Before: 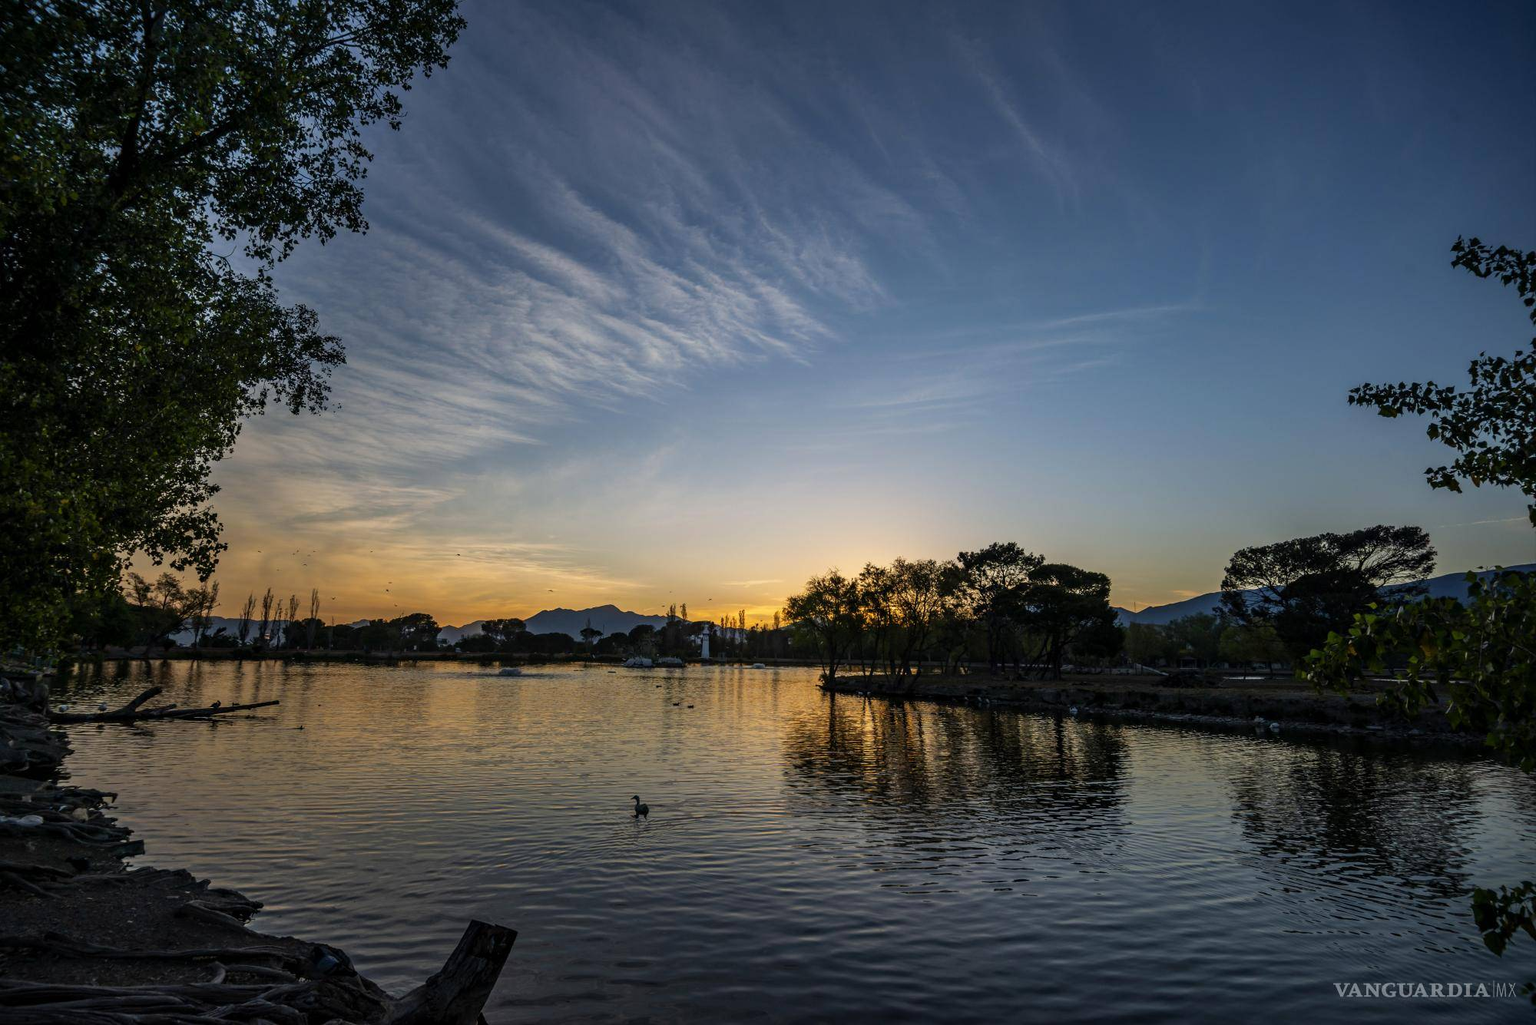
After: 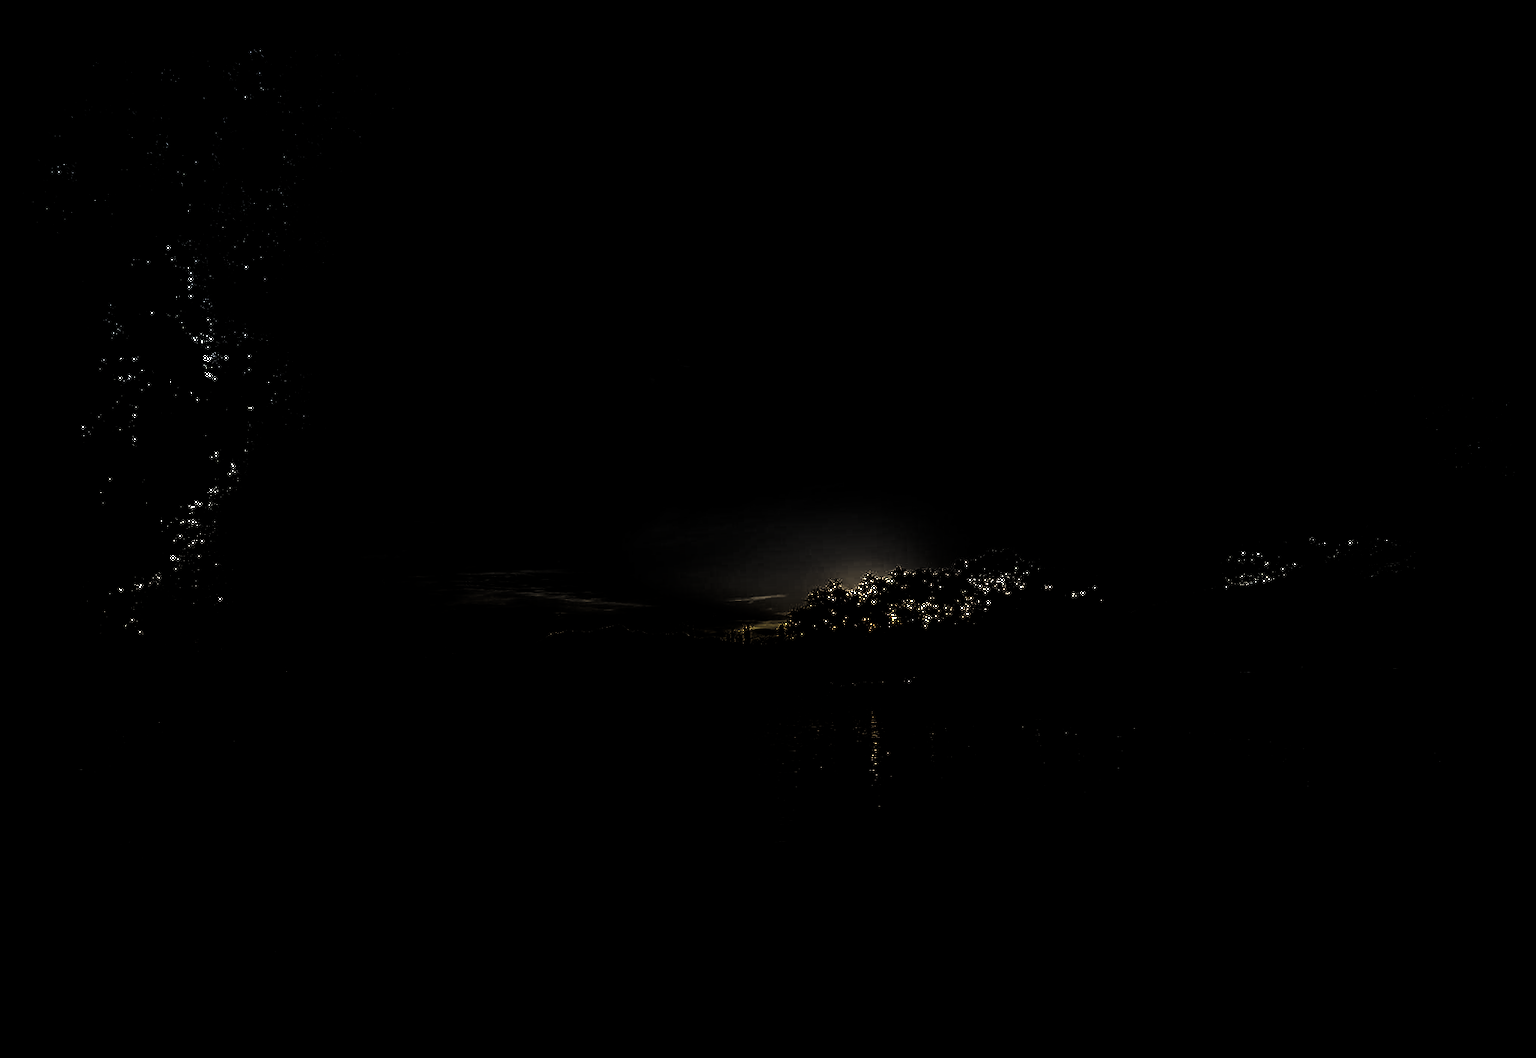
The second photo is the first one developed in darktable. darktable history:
sharpen: on, module defaults
levels: levels [0.721, 0.937, 0.997]
rotate and perspective: rotation -2.29°, automatic cropping off
exposure: compensate highlight preservation false
rgb levels: levels [[0.013, 0.434, 0.89], [0, 0.5, 1], [0, 0.5, 1]]
